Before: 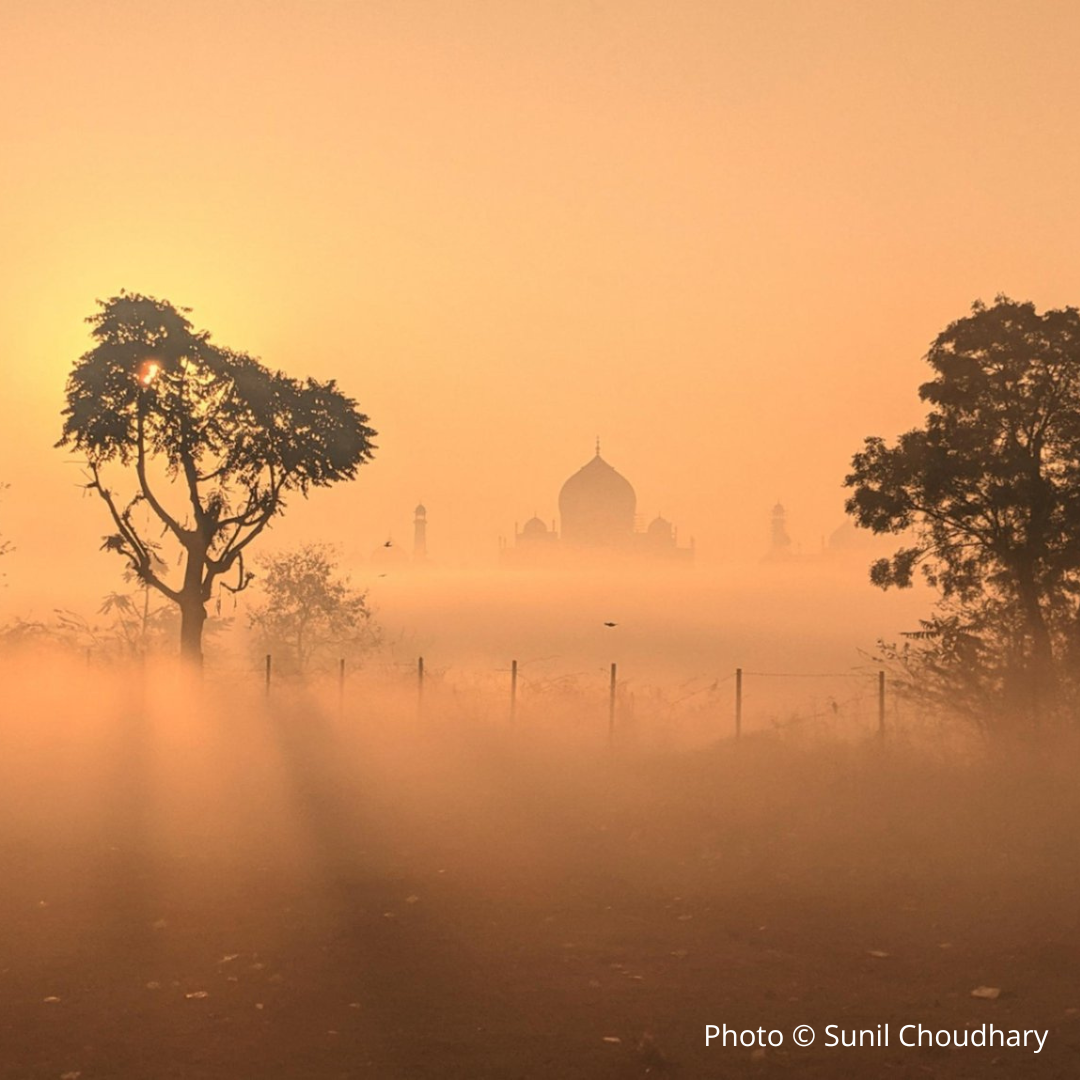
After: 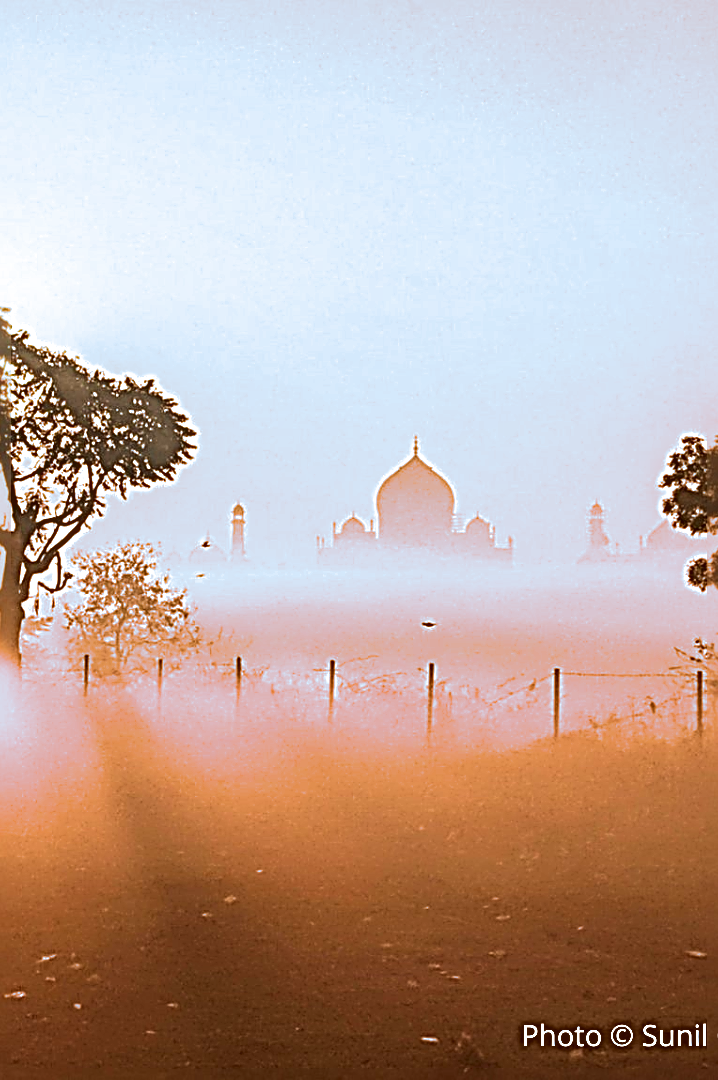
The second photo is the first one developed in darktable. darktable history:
contrast brightness saturation: contrast 0.07, brightness -0.13, saturation 0.06
exposure: black level correction 0, exposure 0.7 EV, compensate exposure bias true, compensate highlight preservation false
crop: left 16.899%, right 16.556%
local contrast: on, module defaults
split-toning: shadows › hue 351.18°, shadows › saturation 0.86, highlights › hue 218.82°, highlights › saturation 0.73, balance -19.167
sharpen: radius 4.001, amount 2
